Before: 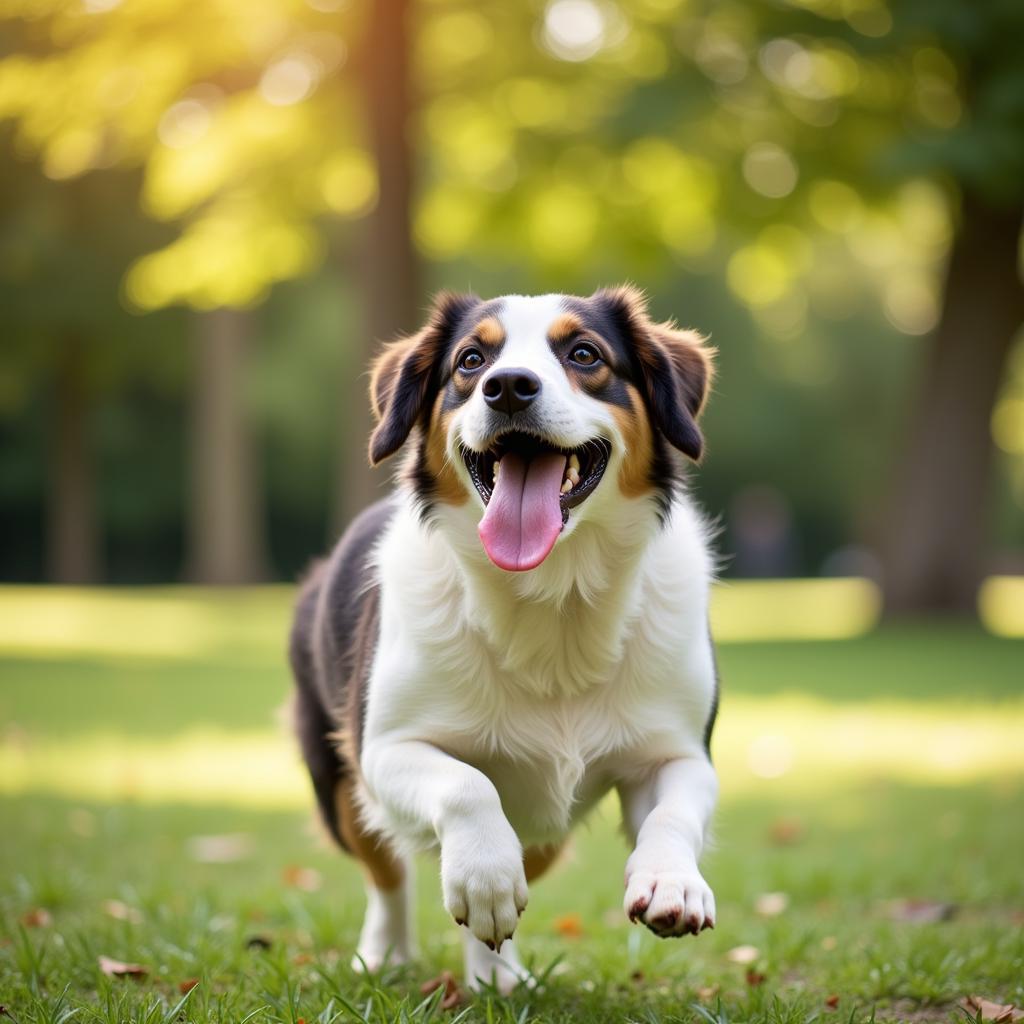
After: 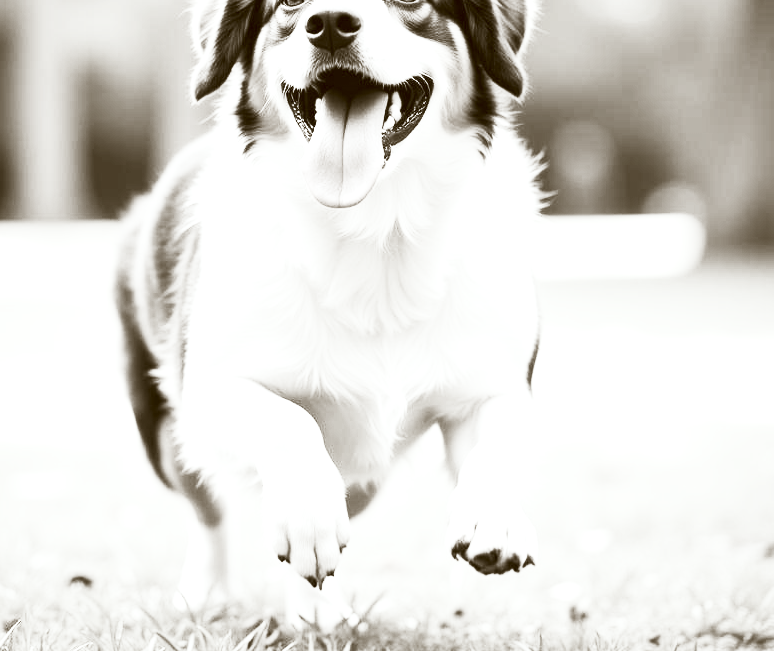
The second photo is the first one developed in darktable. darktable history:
exposure: black level correction 0, exposure 1.199 EV, compensate highlight preservation false
contrast brightness saturation: contrast 0.52, brightness 0.467, saturation -0.99
color correction: highlights a* -0.601, highlights b* 0.171, shadows a* 4.53, shadows b* 20.42
crop and rotate: left 17.39%, top 35.528%, right 7.007%, bottom 0.809%
